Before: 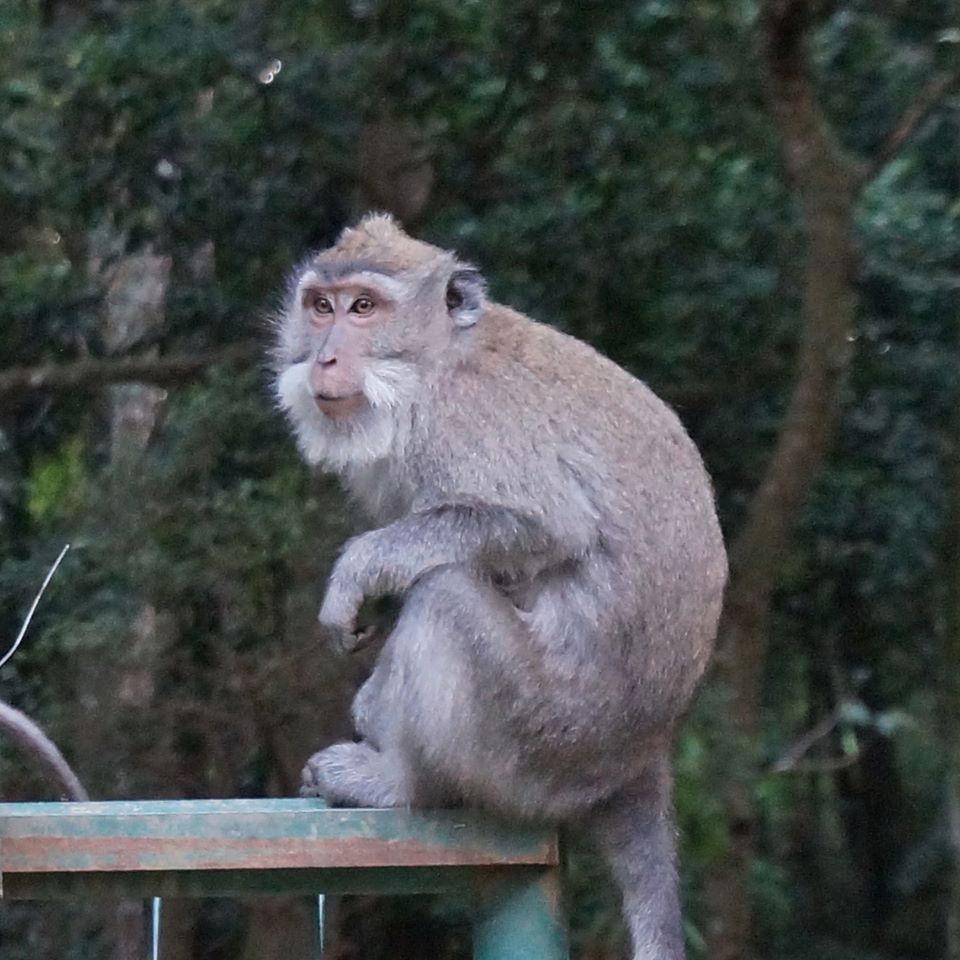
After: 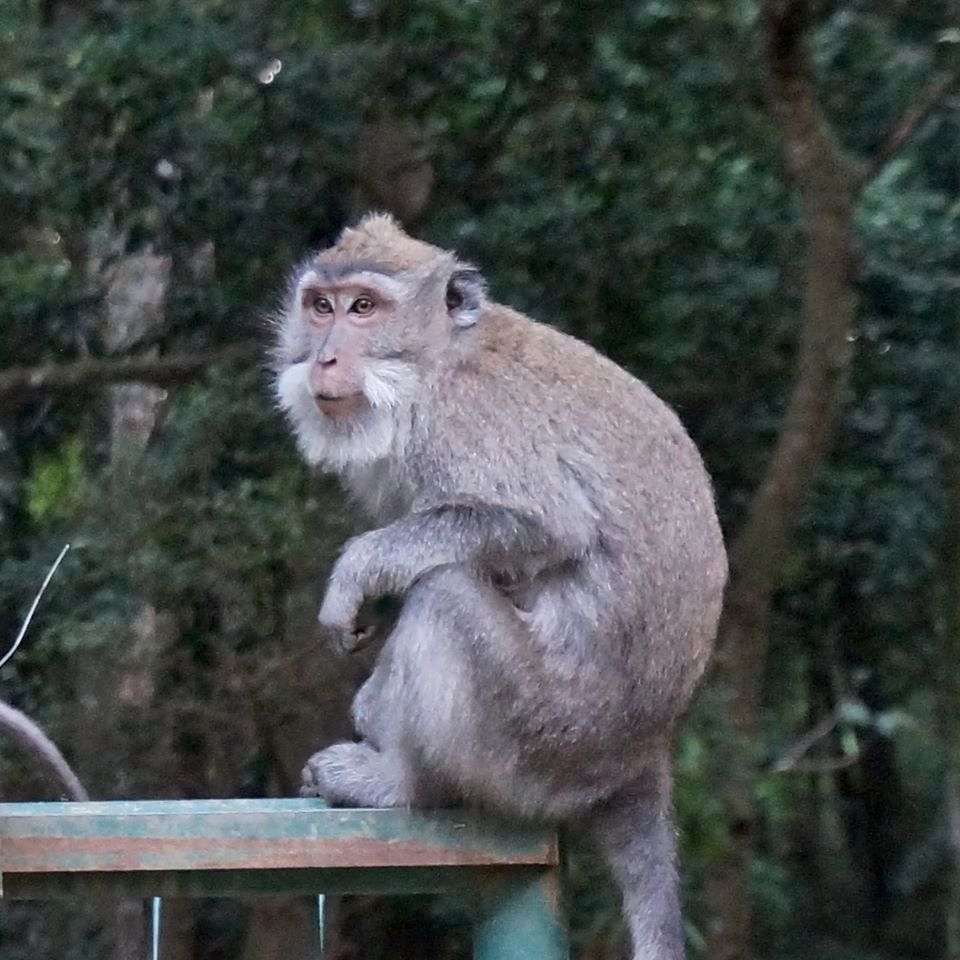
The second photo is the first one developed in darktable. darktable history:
local contrast: mode bilateral grid, contrast 26, coarseness 51, detail 123%, midtone range 0.2
